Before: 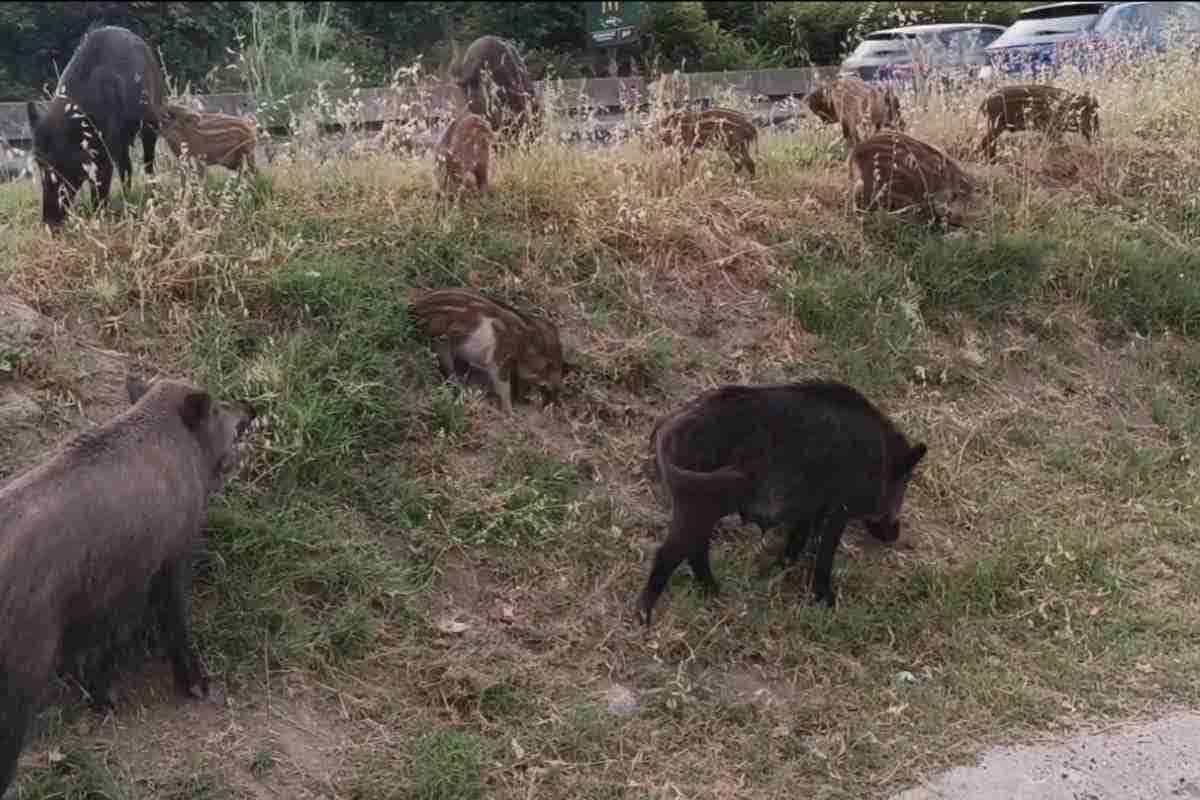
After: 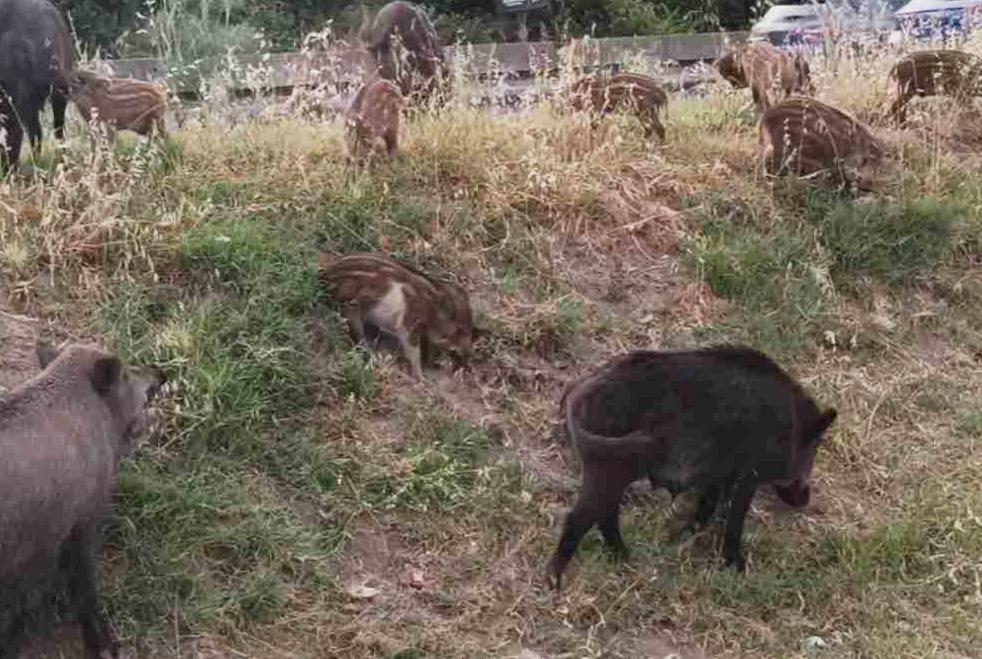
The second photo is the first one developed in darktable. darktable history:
base curve: curves: ch0 [(0, 0) (0.088, 0.125) (0.176, 0.251) (0.354, 0.501) (0.613, 0.749) (1, 0.877)], preserve colors none
crop and rotate: left 7.512%, top 4.384%, right 10.587%, bottom 13.182%
